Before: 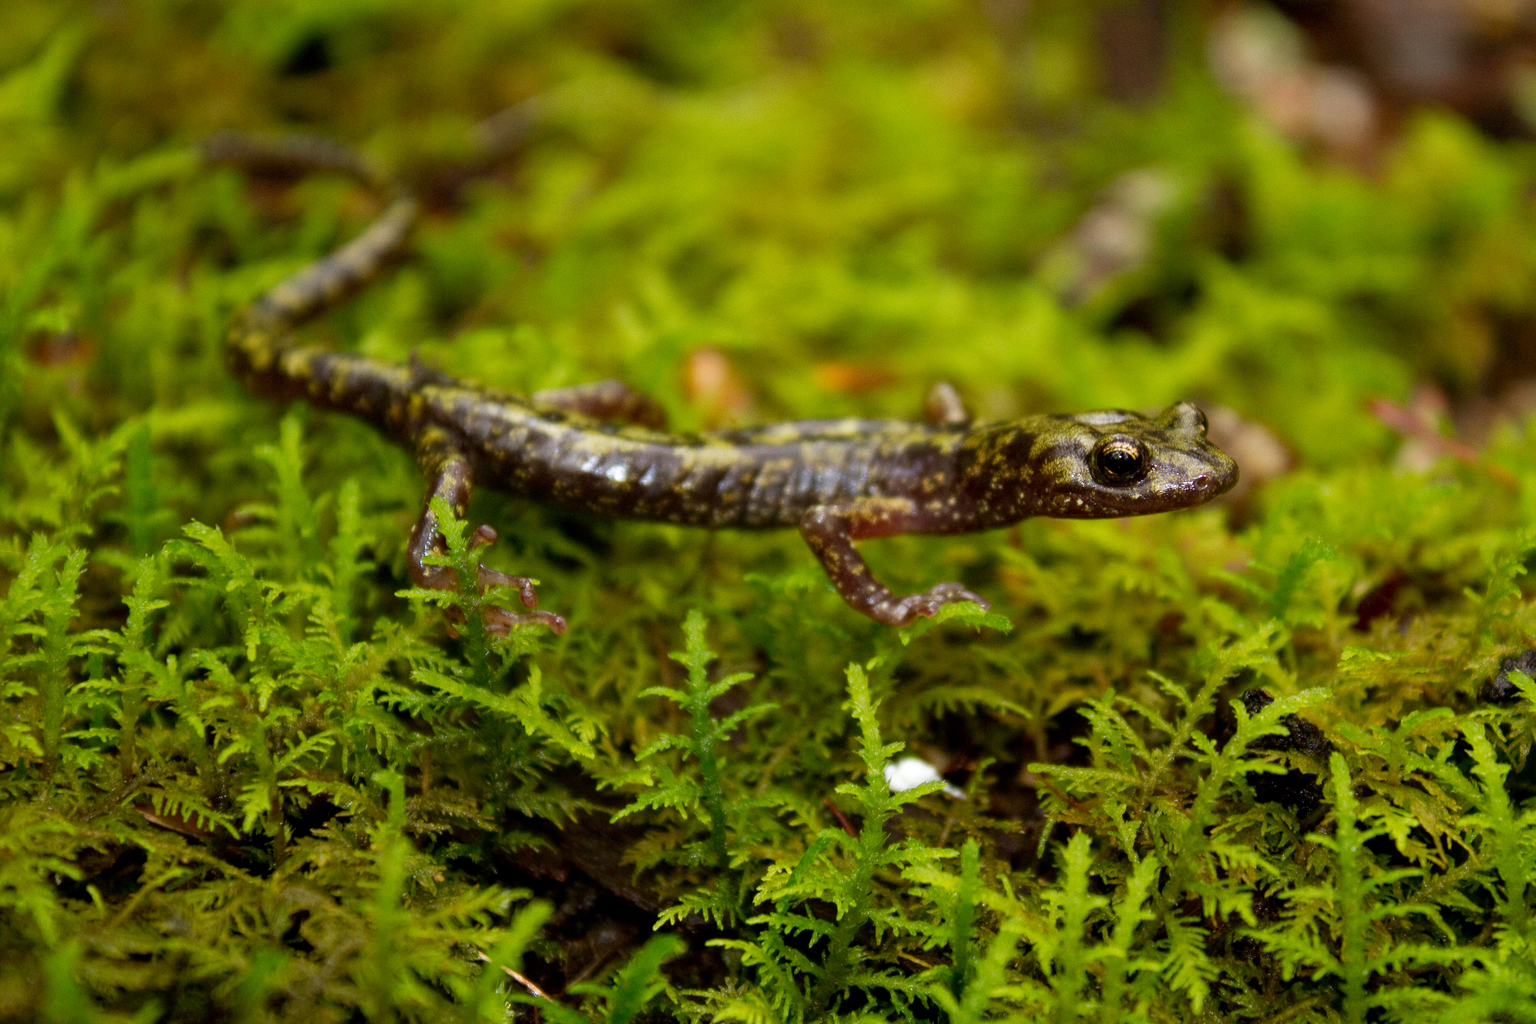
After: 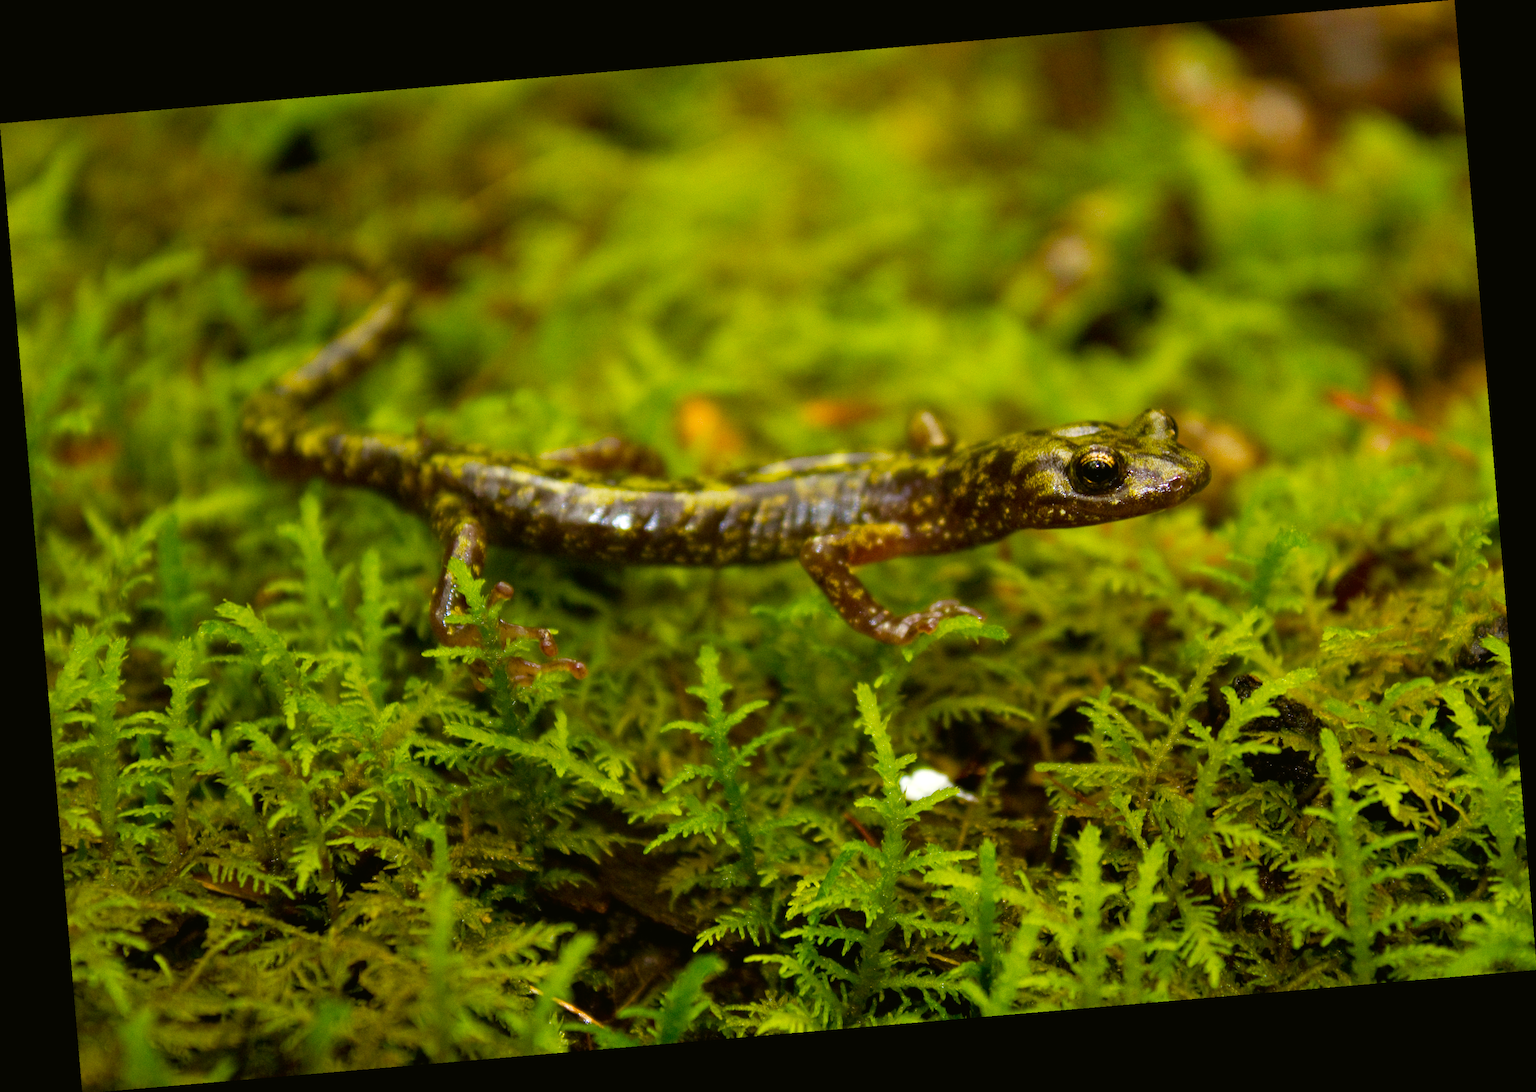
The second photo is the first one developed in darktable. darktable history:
rotate and perspective: rotation -4.86°, automatic cropping off
color balance: mode lift, gamma, gain (sRGB), lift [1.04, 1, 1, 0.97], gamma [1.01, 1, 1, 0.97], gain [0.96, 1, 1, 0.97]
color balance rgb: linear chroma grading › global chroma 50%, perceptual saturation grading › global saturation 2.34%, global vibrance 6.64%, contrast 12.71%, saturation formula JzAzBz (2021)
